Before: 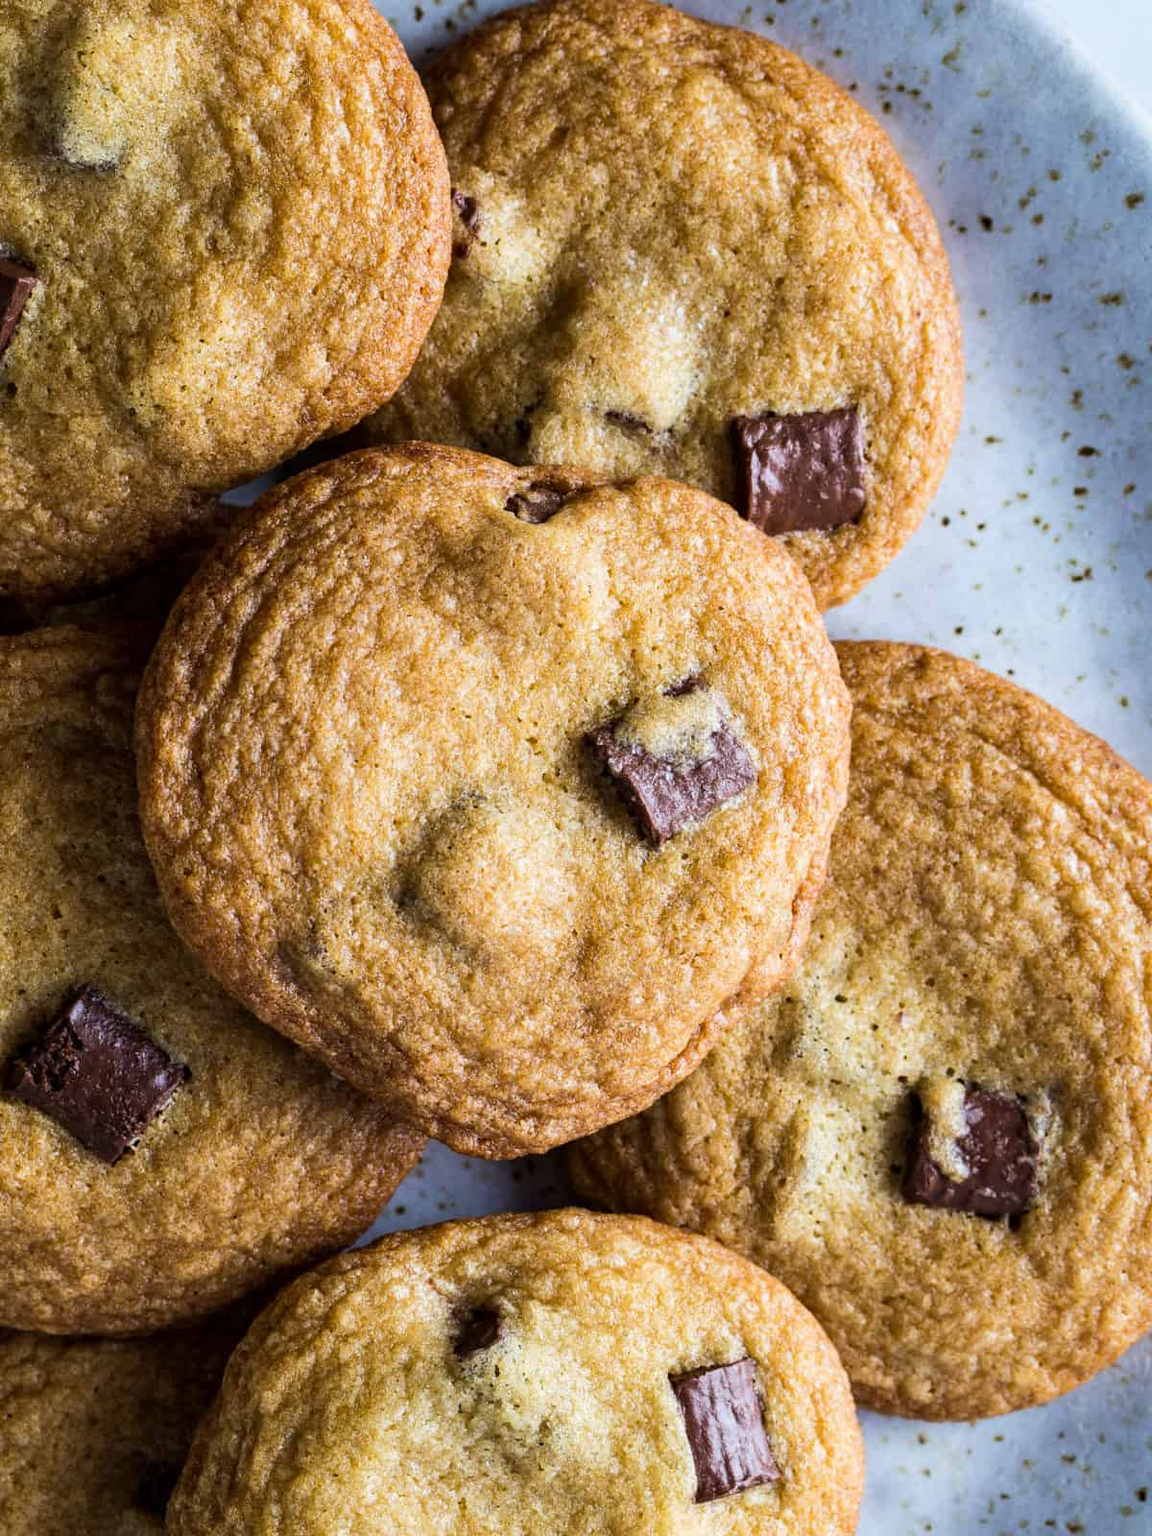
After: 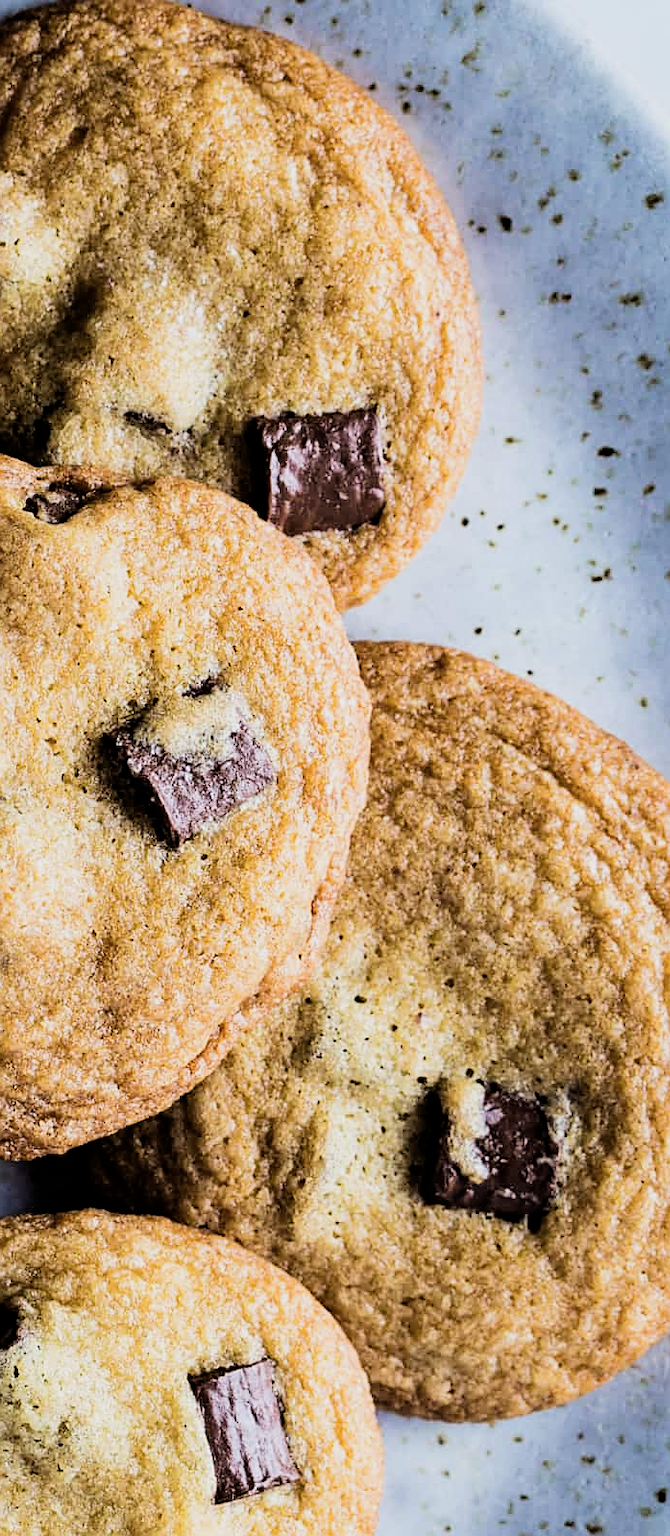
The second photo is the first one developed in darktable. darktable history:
crop: left 41.796%
exposure: exposure 0.188 EV, compensate highlight preservation false
filmic rgb: black relative exposure -5 EV, white relative exposure 3.97 EV, hardness 2.89, contrast 1.3, highlights saturation mix -28.51%
color zones: curves: ch1 [(0, 0.469) (0.001, 0.469) (0.12, 0.446) (0.248, 0.469) (0.5, 0.5) (0.748, 0.5) (0.999, 0.469) (1, 0.469)]
sharpen: on, module defaults
